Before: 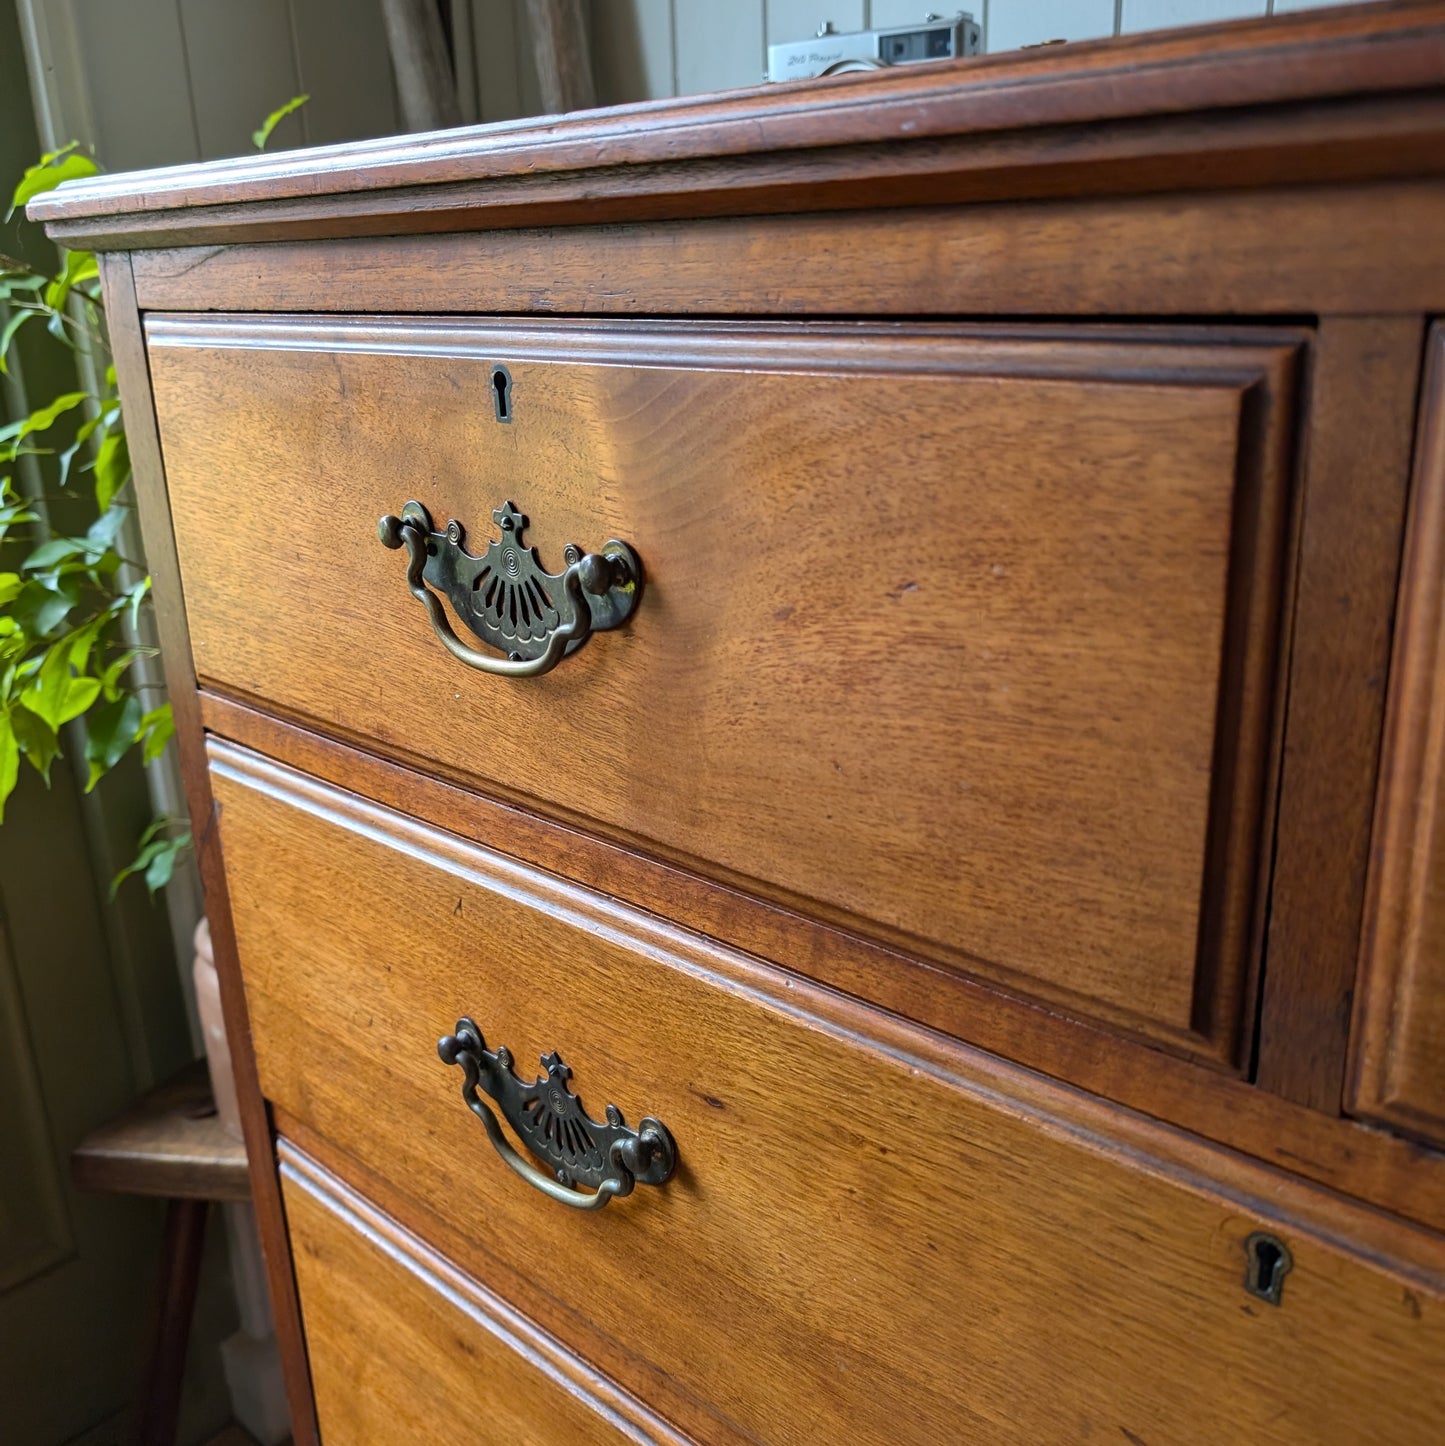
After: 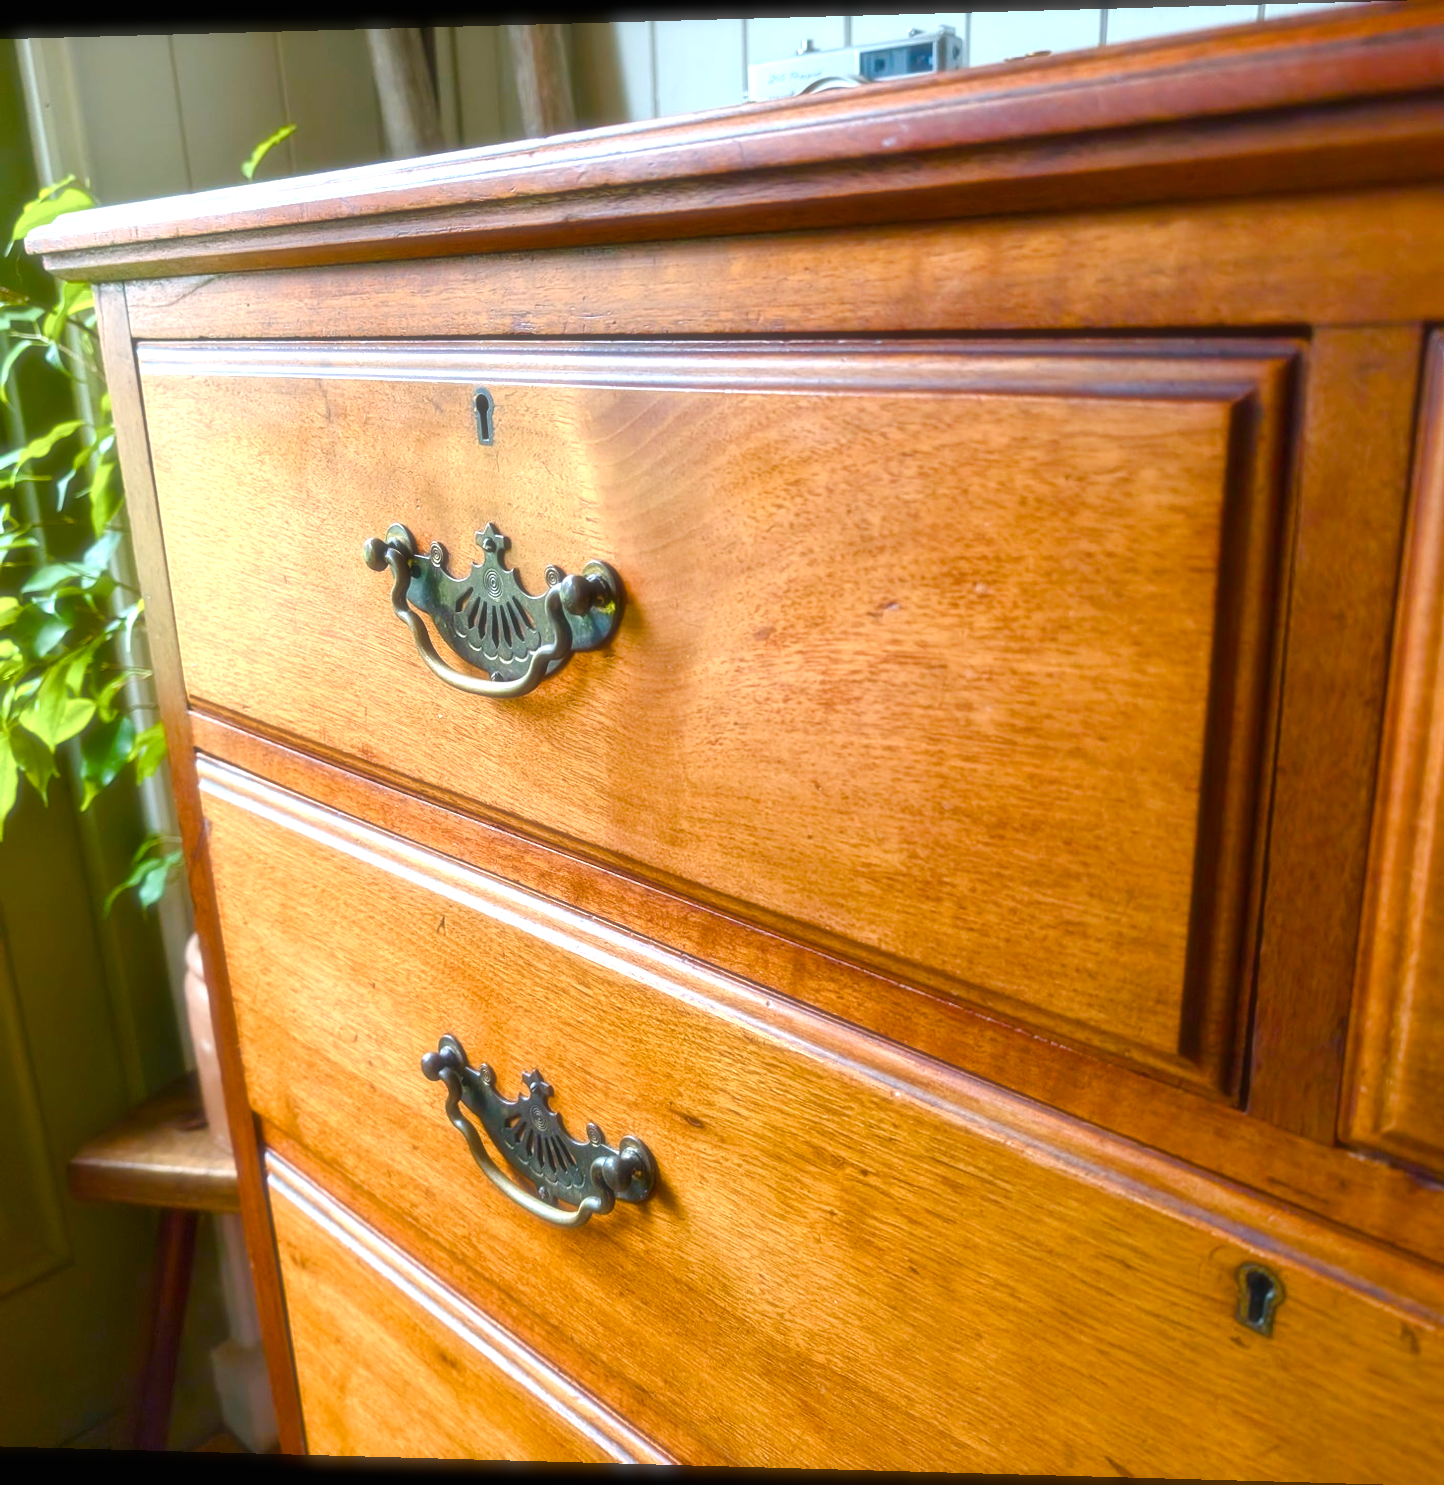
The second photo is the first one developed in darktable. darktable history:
soften: size 19.52%, mix 20.32%
exposure: black level correction 0, exposure 1 EV, compensate highlight preservation false
color balance rgb: perceptual saturation grading › global saturation 24.74%, perceptual saturation grading › highlights -51.22%, perceptual saturation grading › mid-tones 19.16%, perceptual saturation grading › shadows 60.98%, global vibrance 50%
rotate and perspective: lens shift (horizontal) -0.055, automatic cropping off
